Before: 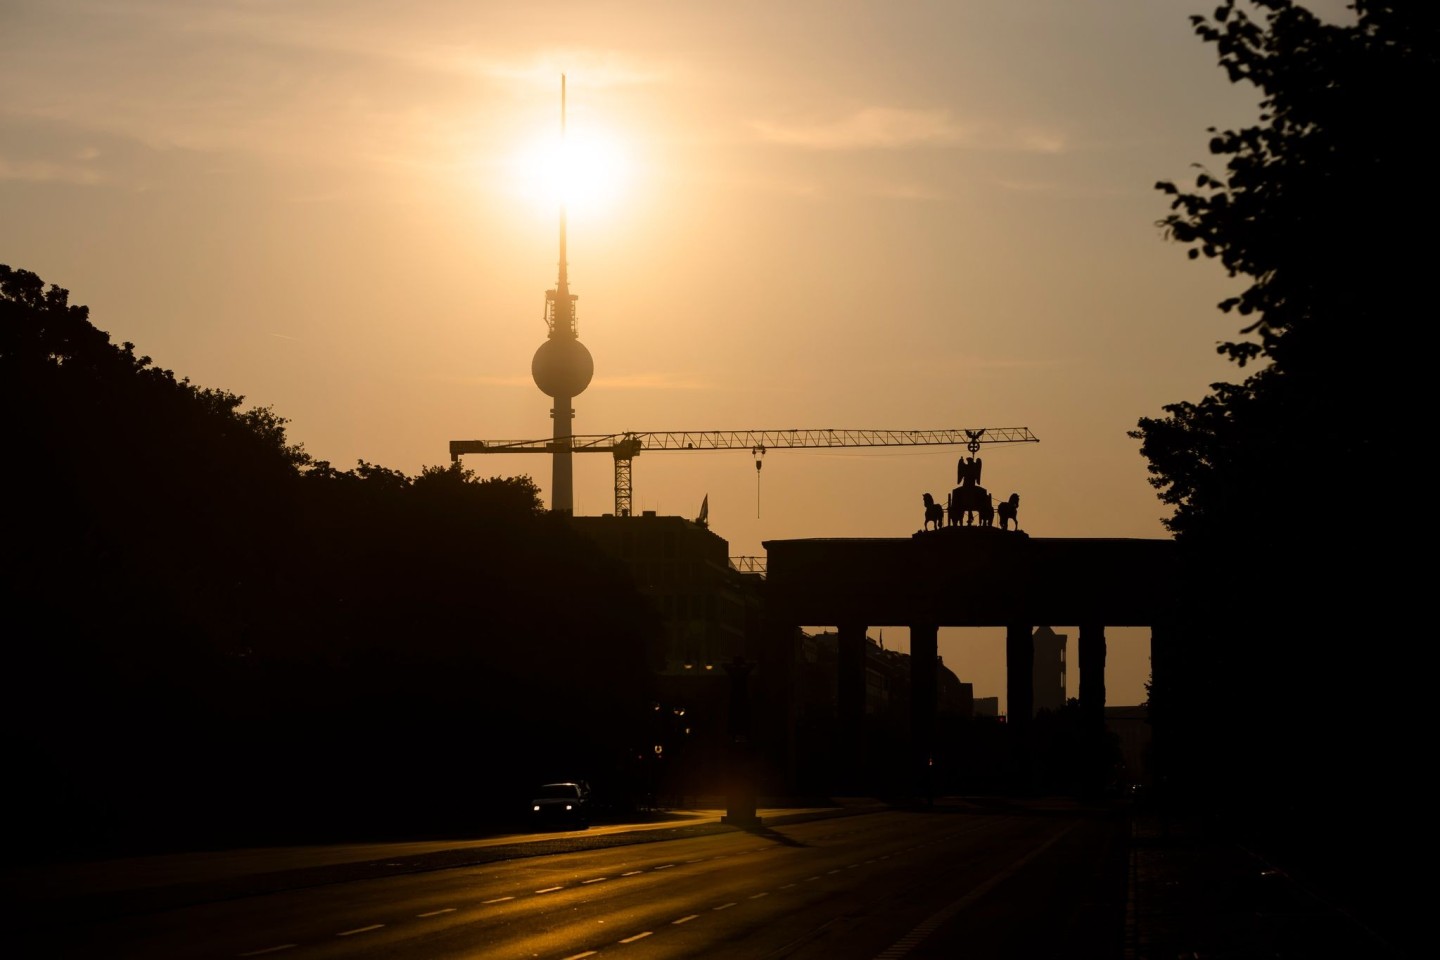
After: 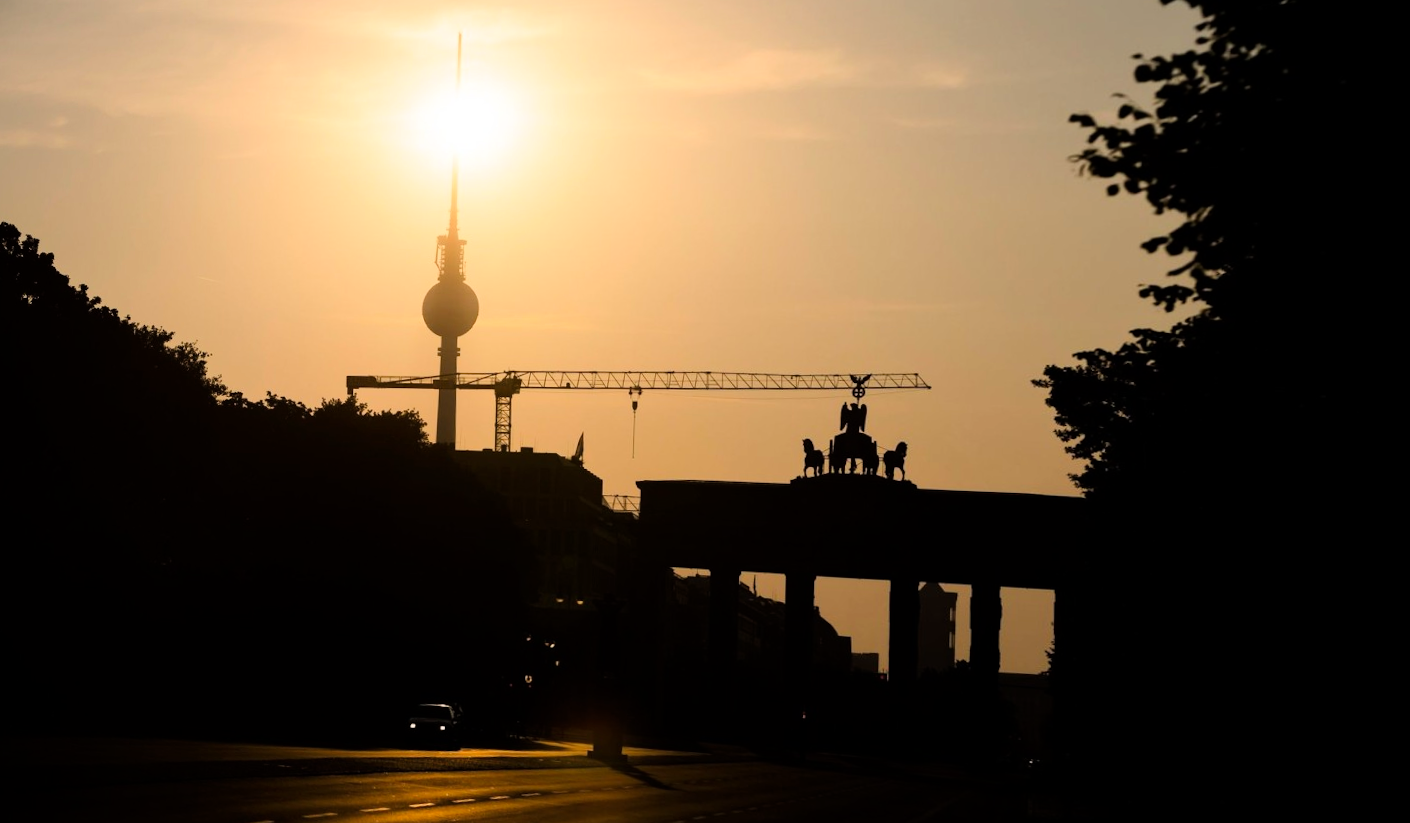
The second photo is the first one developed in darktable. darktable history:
rotate and perspective: rotation 1.69°, lens shift (vertical) -0.023, lens shift (horizontal) -0.291, crop left 0.025, crop right 0.988, crop top 0.092, crop bottom 0.842
tone curve: curves: ch0 [(0, 0) (0.004, 0.001) (0.133, 0.112) (0.325, 0.362) (0.832, 0.893) (1, 1)], color space Lab, linked channels, preserve colors none
